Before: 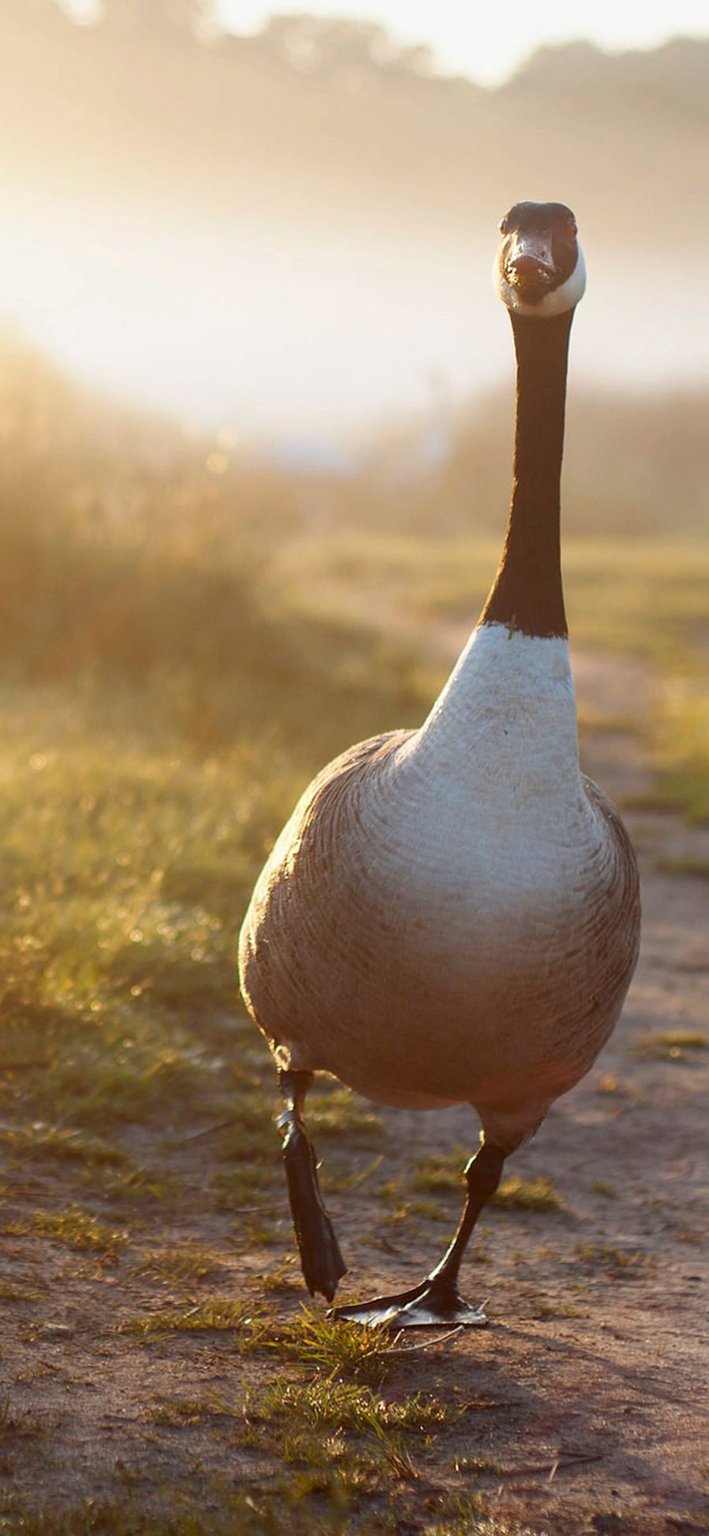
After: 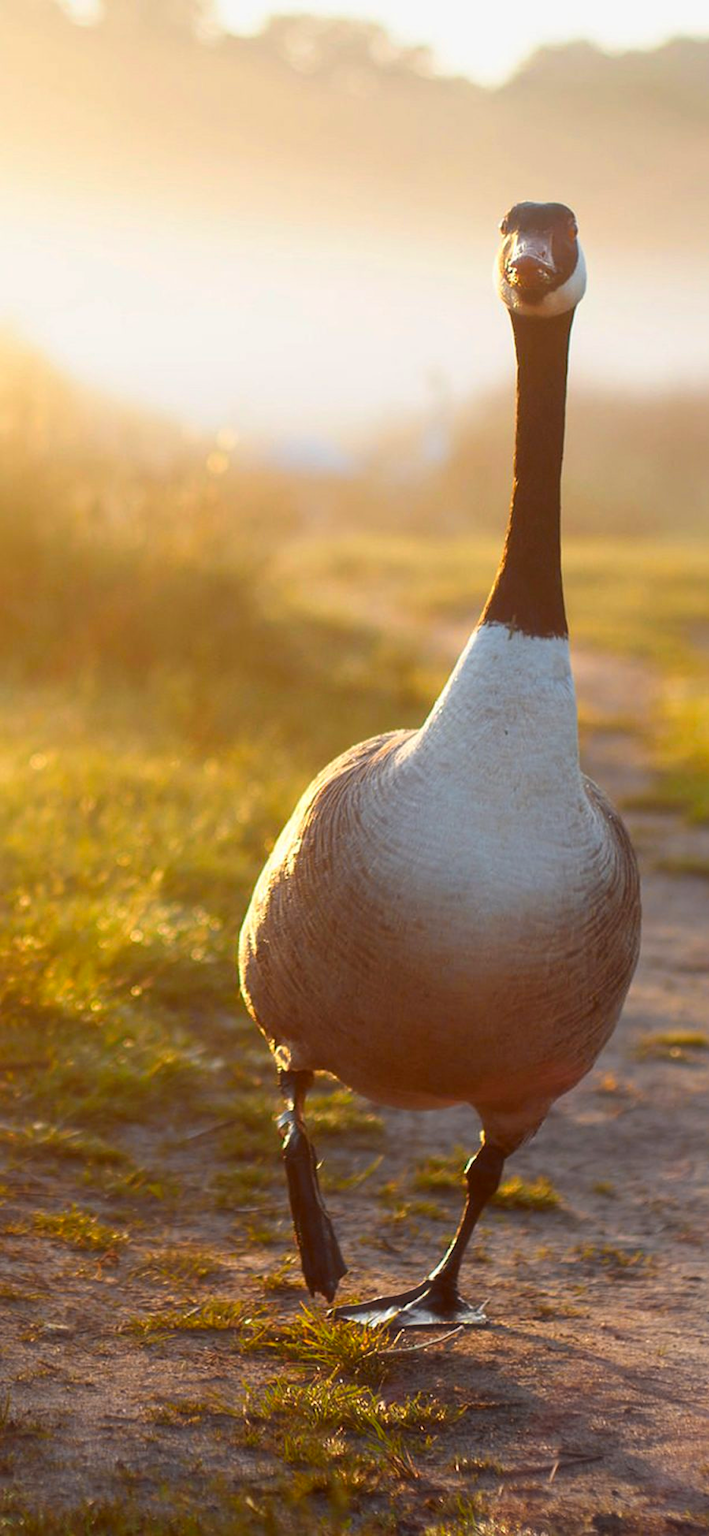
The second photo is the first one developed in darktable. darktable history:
haze removal: strength -0.1, compatibility mode true, adaptive false
color zones: curves: ch0 [(0.224, 0.526) (0.75, 0.5)]; ch1 [(0.055, 0.526) (0.224, 0.761) (0.377, 0.526) (0.75, 0.5)]
